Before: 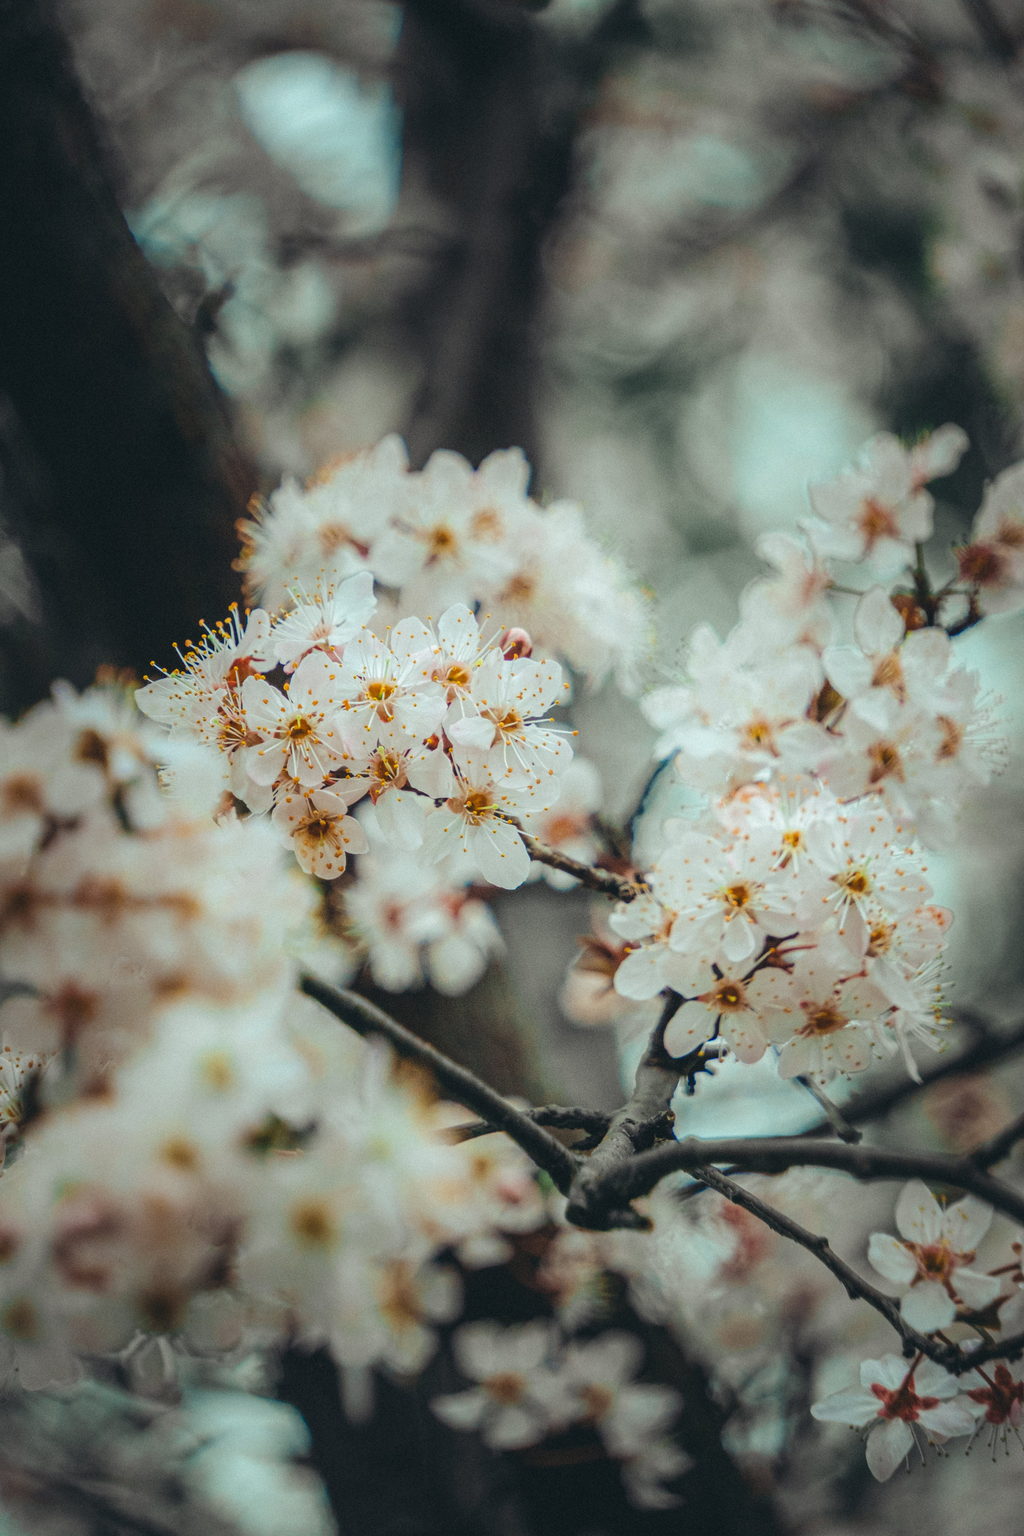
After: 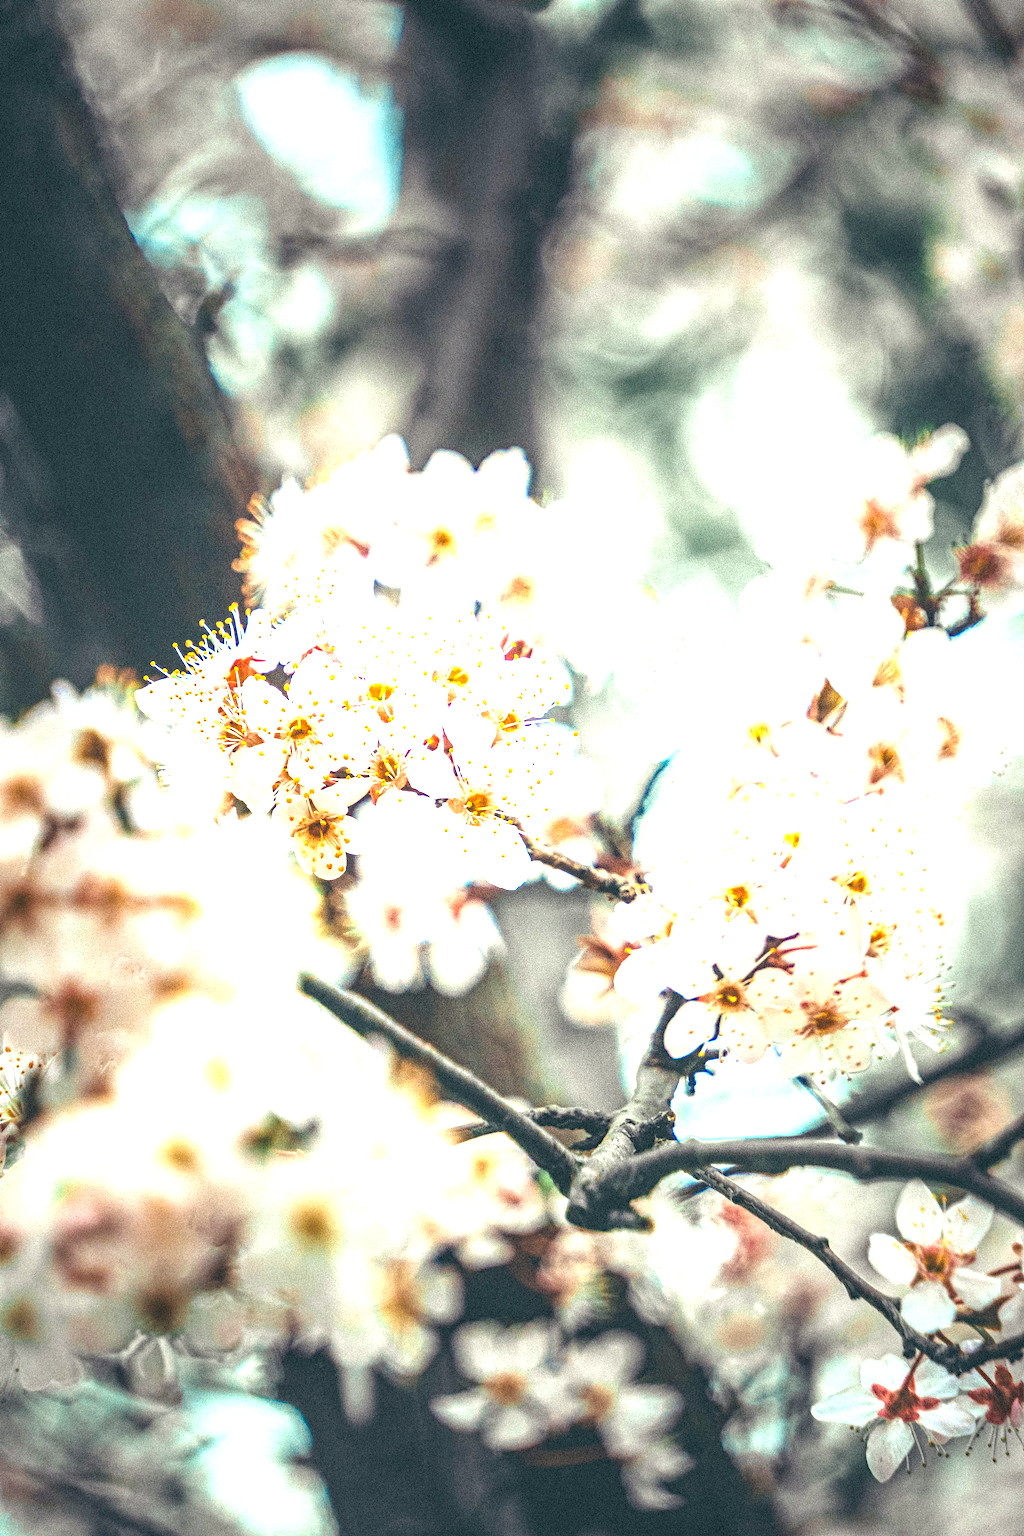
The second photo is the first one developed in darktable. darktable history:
exposure: black level correction 0.001, exposure 2.001 EV, compensate highlight preservation false
local contrast: on, module defaults
haze removal: strength 0.276, distance 0.257, adaptive false
